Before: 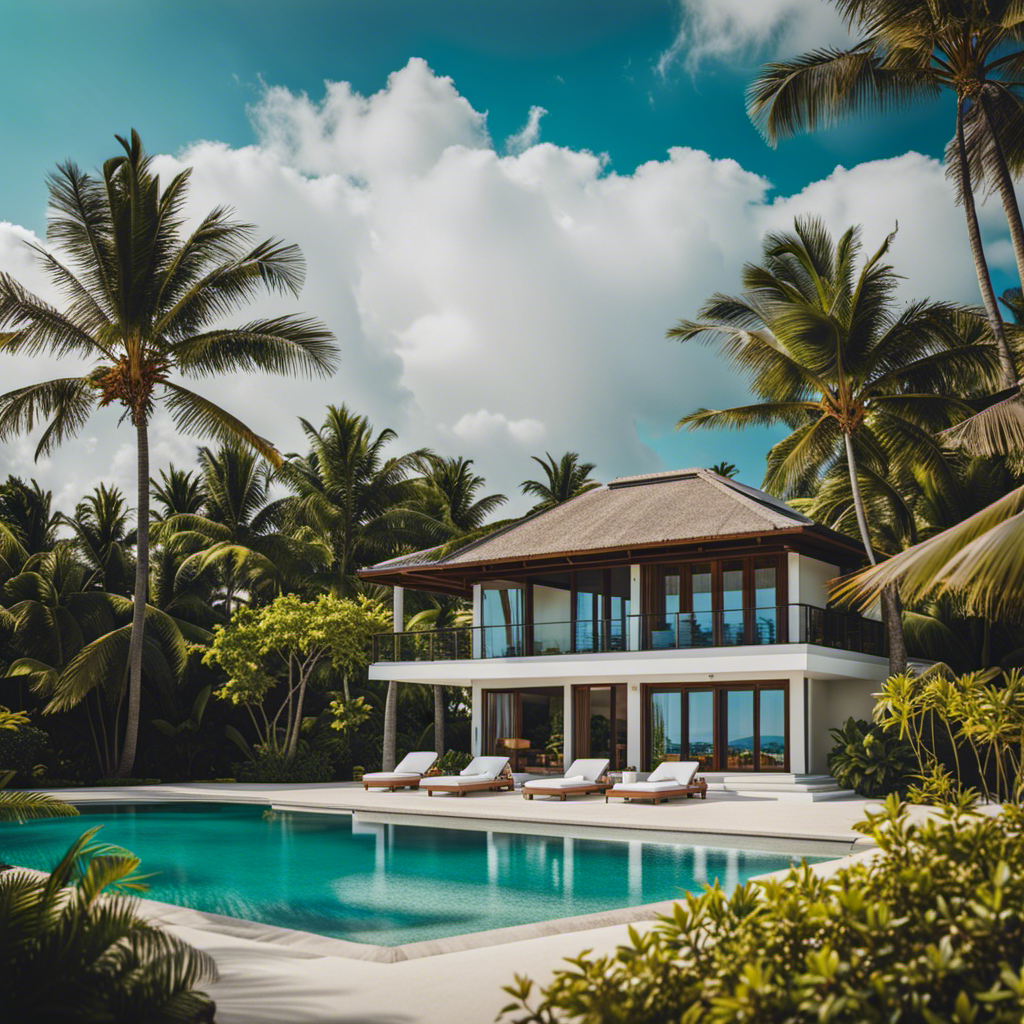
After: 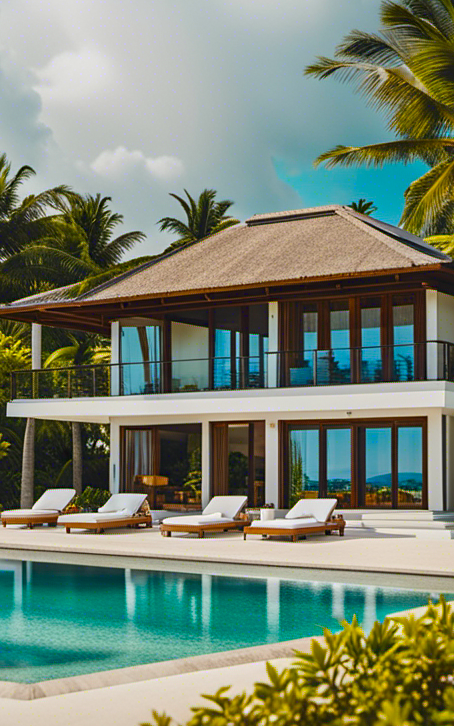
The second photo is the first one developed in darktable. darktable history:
color balance rgb: linear chroma grading › global chroma 14.395%, perceptual saturation grading › global saturation 31.062%, global vibrance 6.198%
sharpen: amount 0.213
crop: left 35.442%, top 25.725%, right 20.182%, bottom 3.363%
